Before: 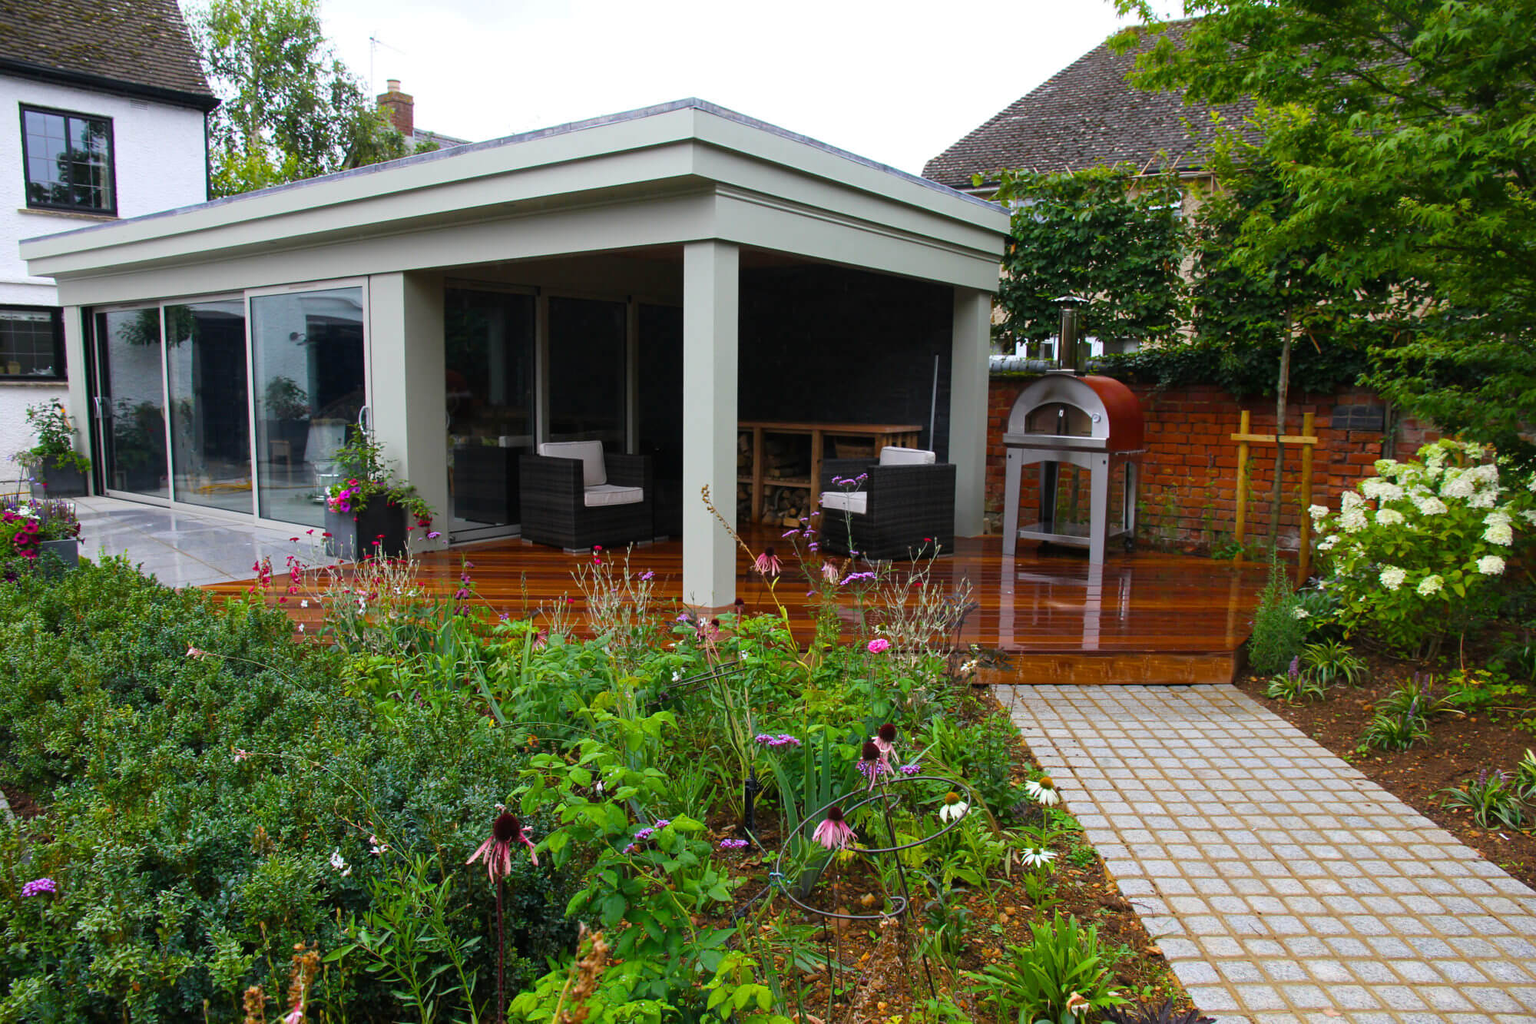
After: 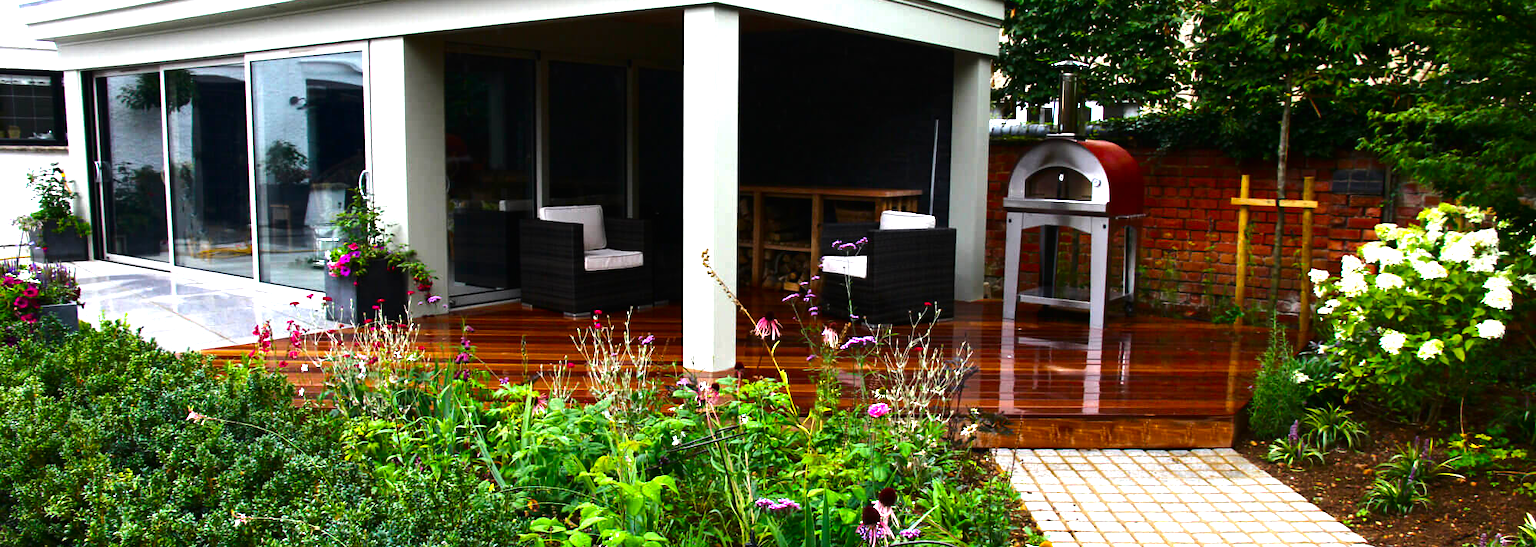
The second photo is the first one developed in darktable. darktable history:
contrast brightness saturation: brightness -0.2, saturation 0.08
tone equalizer: -8 EV -0.75 EV, -7 EV -0.7 EV, -6 EV -0.6 EV, -5 EV -0.4 EV, -3 EV 0.4 EV, -2 EV 0.6 EV, -1 EV 0.7 EV, +0 EV 0.75 EV, edges refinement/feathering 500, mask exposure compensation -1.57 EV, preserve details no
crop and rotate: top 23.043%, bottom 23.437%
exposure: black level correction -0.002, exposure 0.708 EV, compensate exposure bias true, compensate highlight preservation false
